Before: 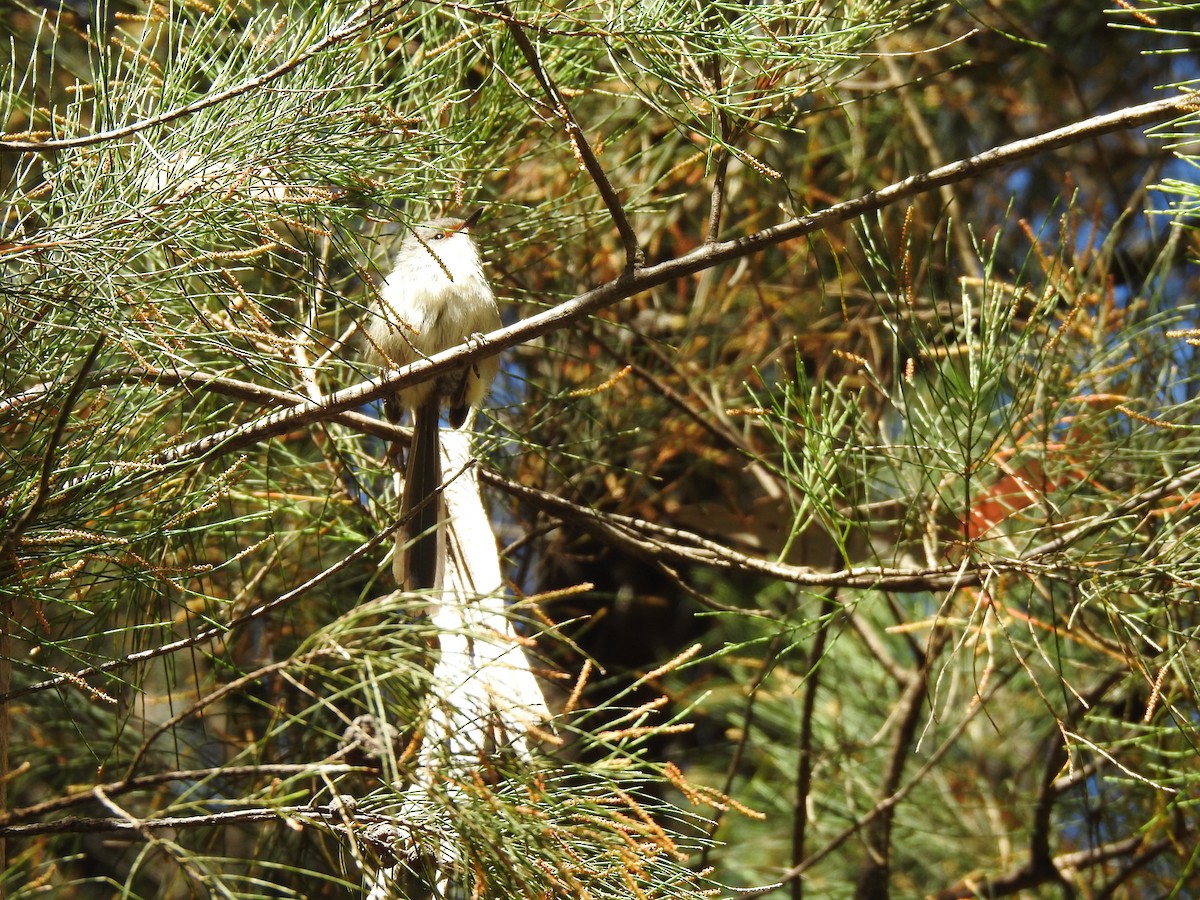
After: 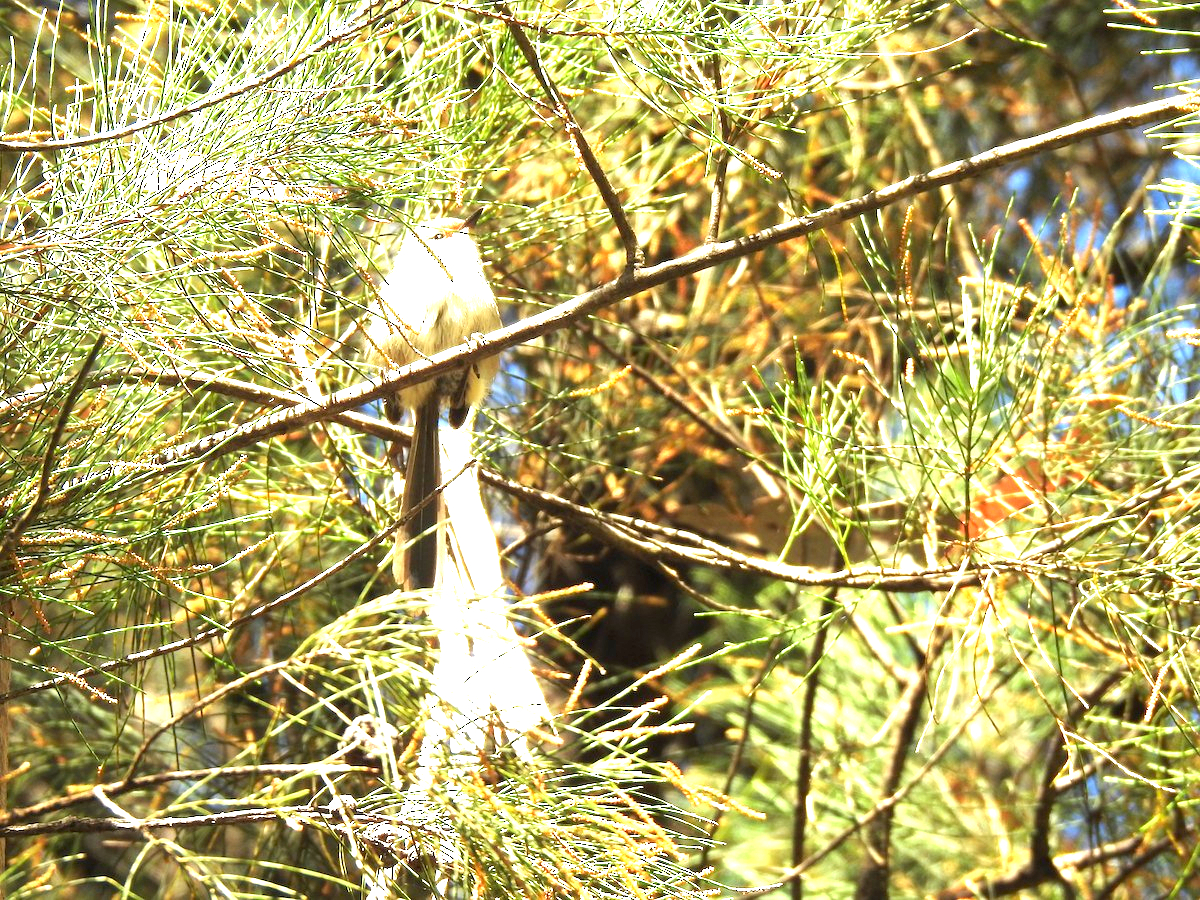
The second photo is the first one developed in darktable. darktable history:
base curve: curves: ch0 [(0, 0) (0.283, 0.295) (1, 1)], preserve colors none
exposure: black level correction 0.001, exposure 1.84 EV, compensate highlight preservation false
